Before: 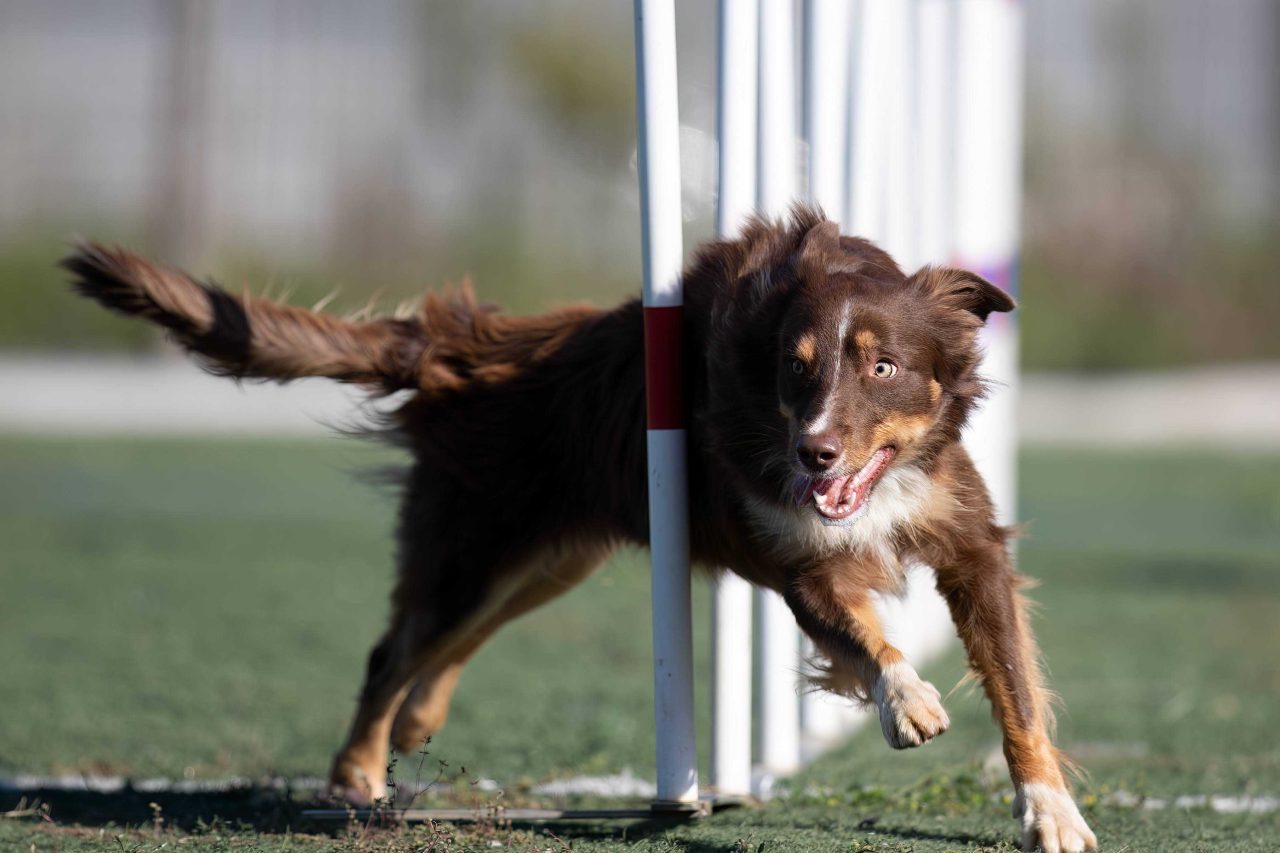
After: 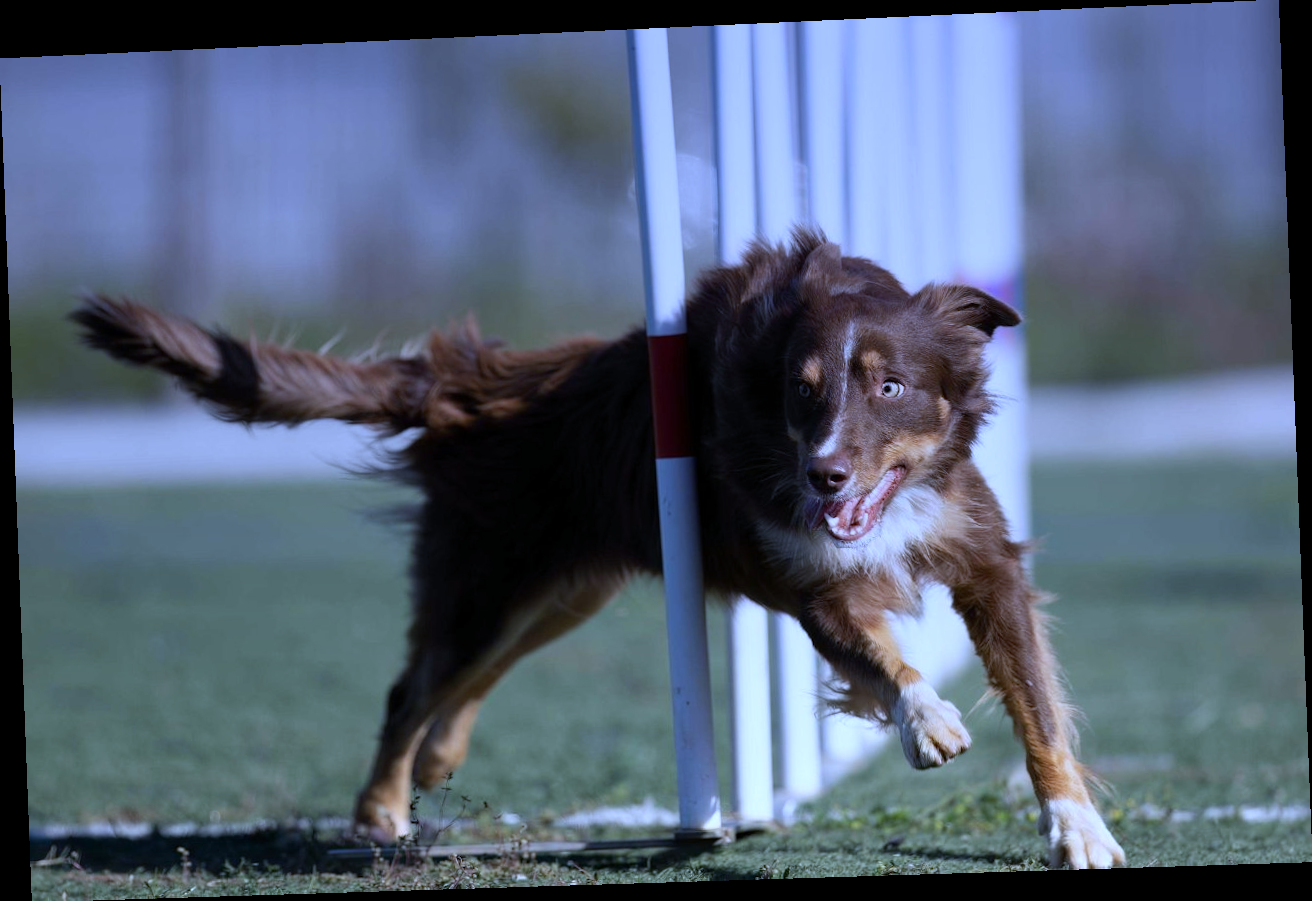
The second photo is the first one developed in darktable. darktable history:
graduated density: hue 238.83°, saturation 50%
rotate and perspective: rotation -2.22°, lens shift (horizontal) -0.022, automatic cropping off
white balance: red 0.871, blue 1.249
